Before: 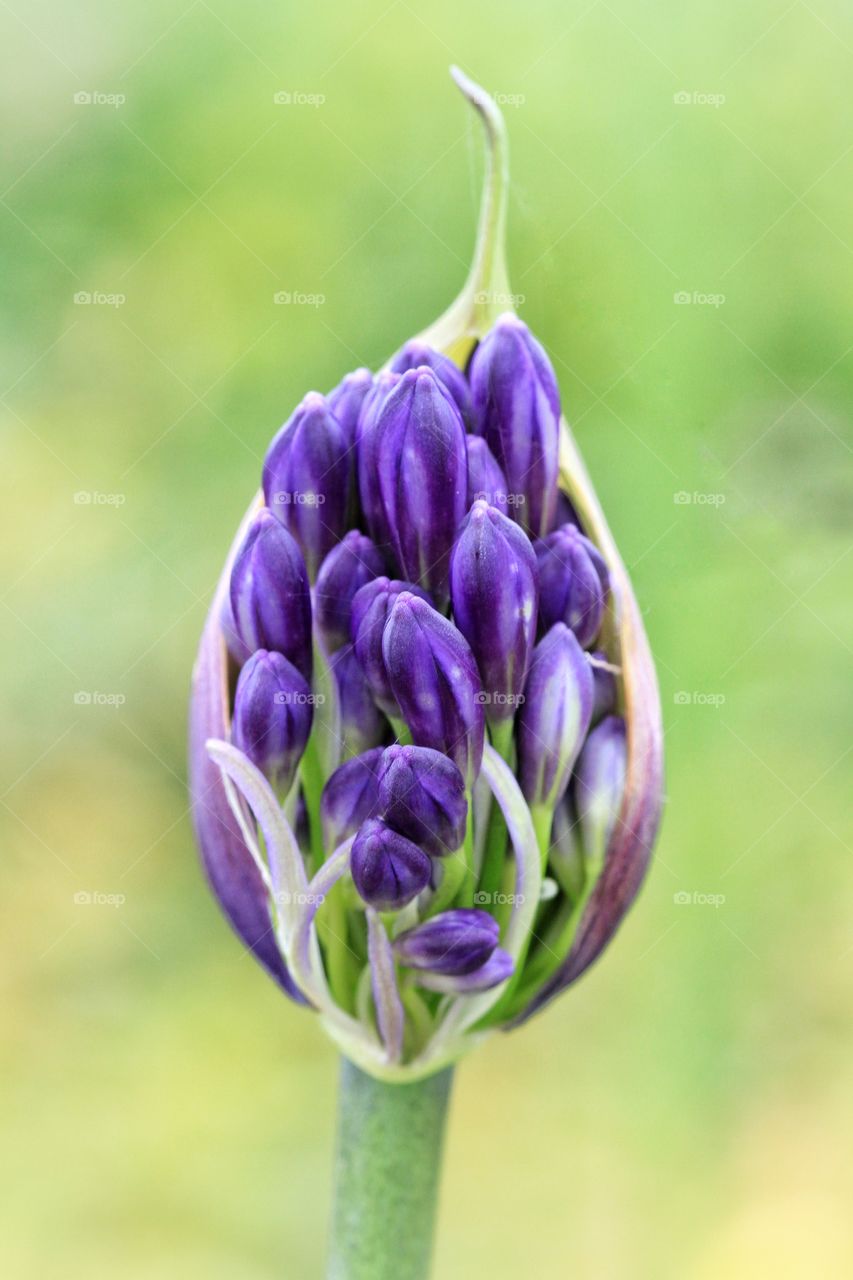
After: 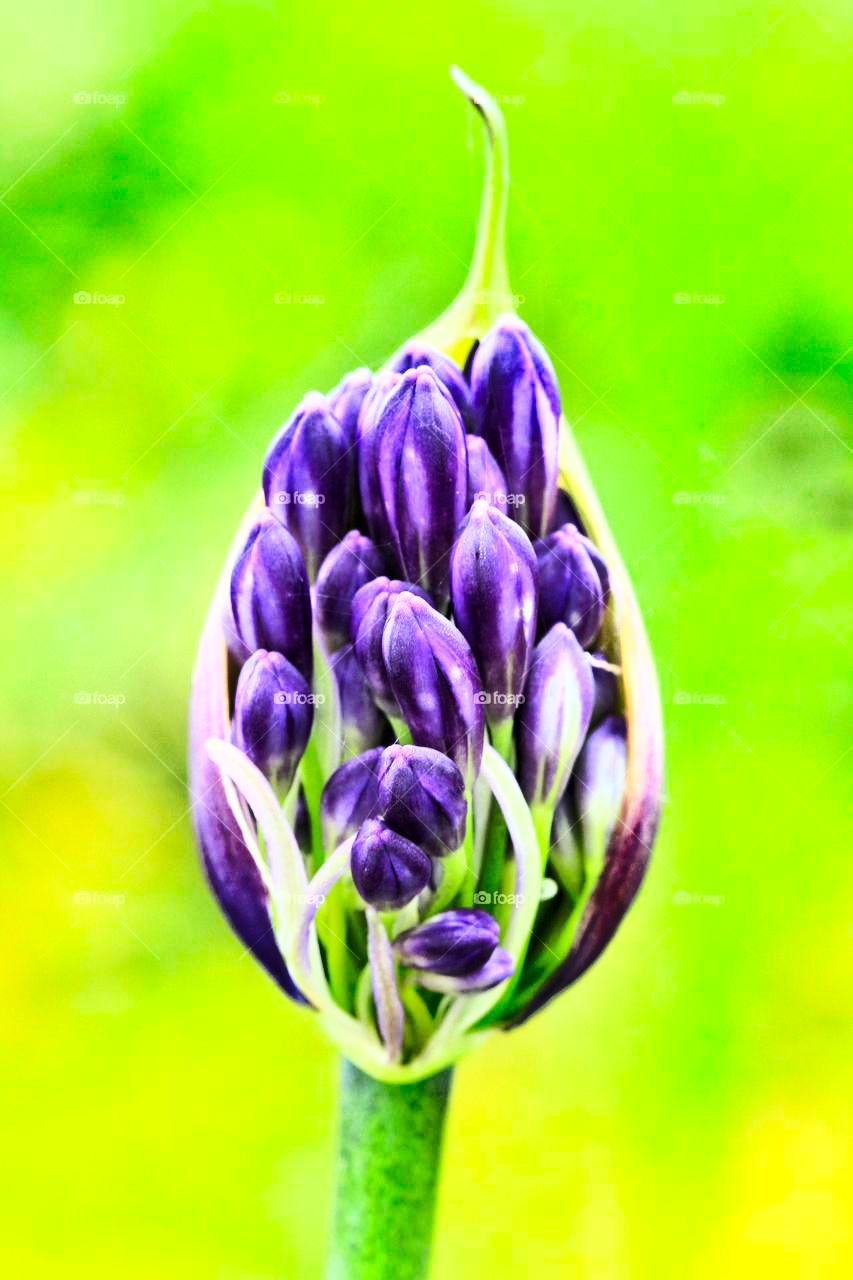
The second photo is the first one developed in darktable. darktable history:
shadows and highlights: white point adjustment 0.094, highlights -71.22, highlights color adjustment 49.12%, soften with gaussian
color correction: highlights a* -5.66, highlights b* 10.85
base curve: curves: ch0 [(0, 0) (0.007, 0.004) (0.027, 0.03) (0.046, 0.07) (0.207, 0.54) (0.442, 0.872) (0.673, 0.972) (1, 1)]
exposure: compensate highlight preservation false
